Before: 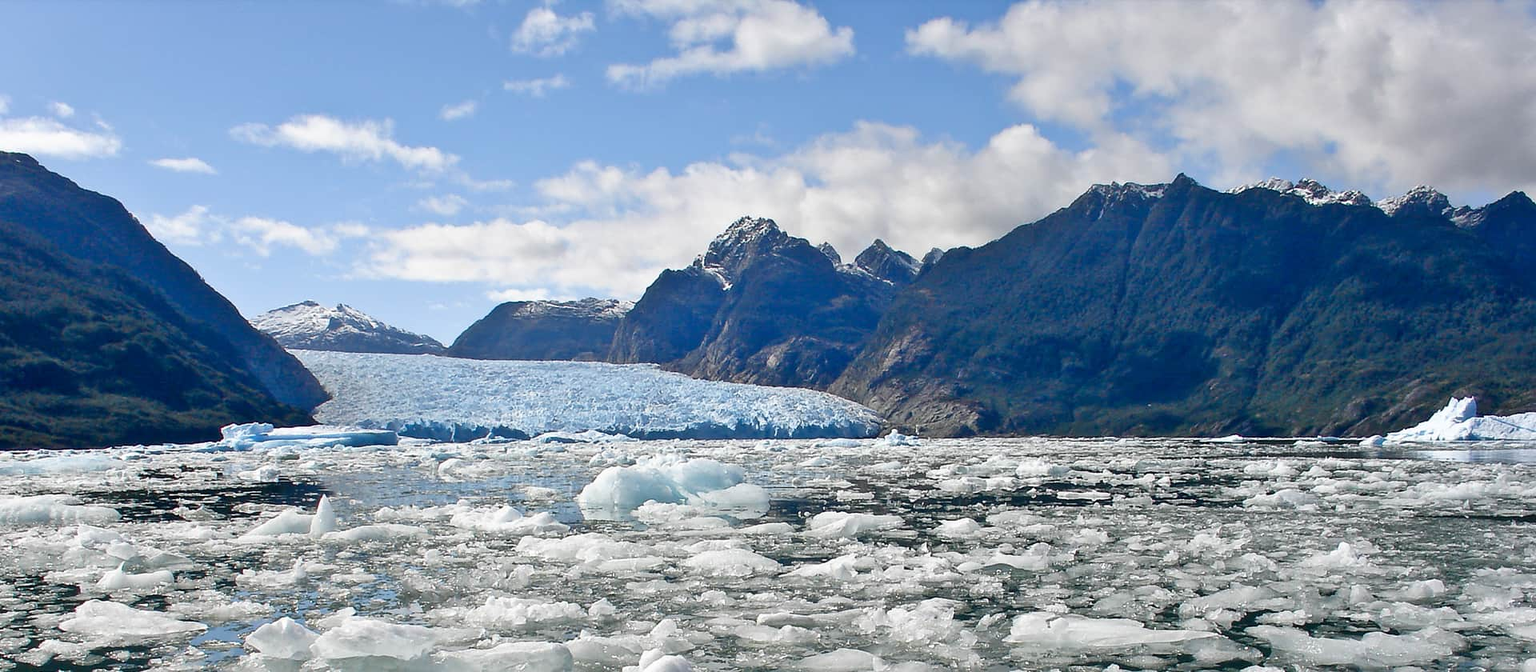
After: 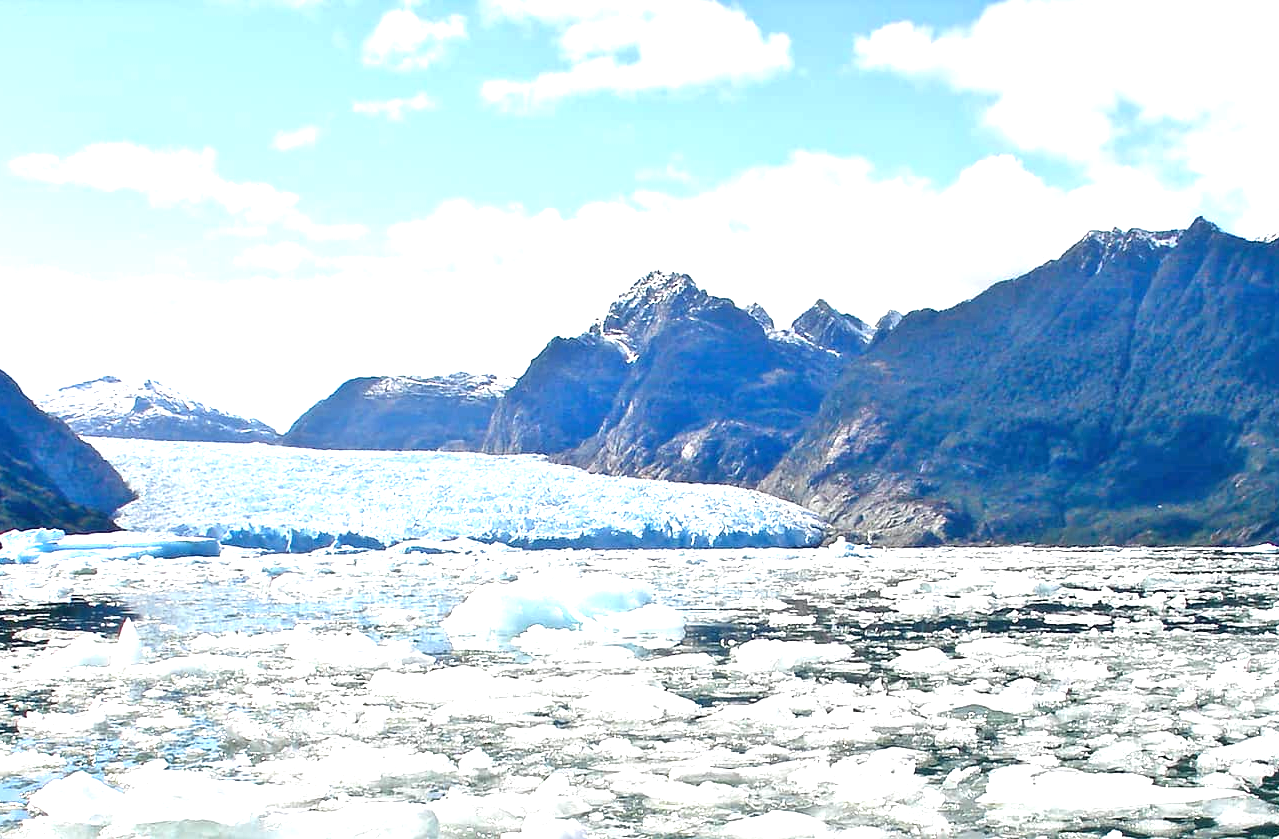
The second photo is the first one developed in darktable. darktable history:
crop and rotate: left 14.436%, right 18.898%
exposure: black level correction 0, exposure 1.379 EV, compensate exposure bias true, compensate highlight preservation false
